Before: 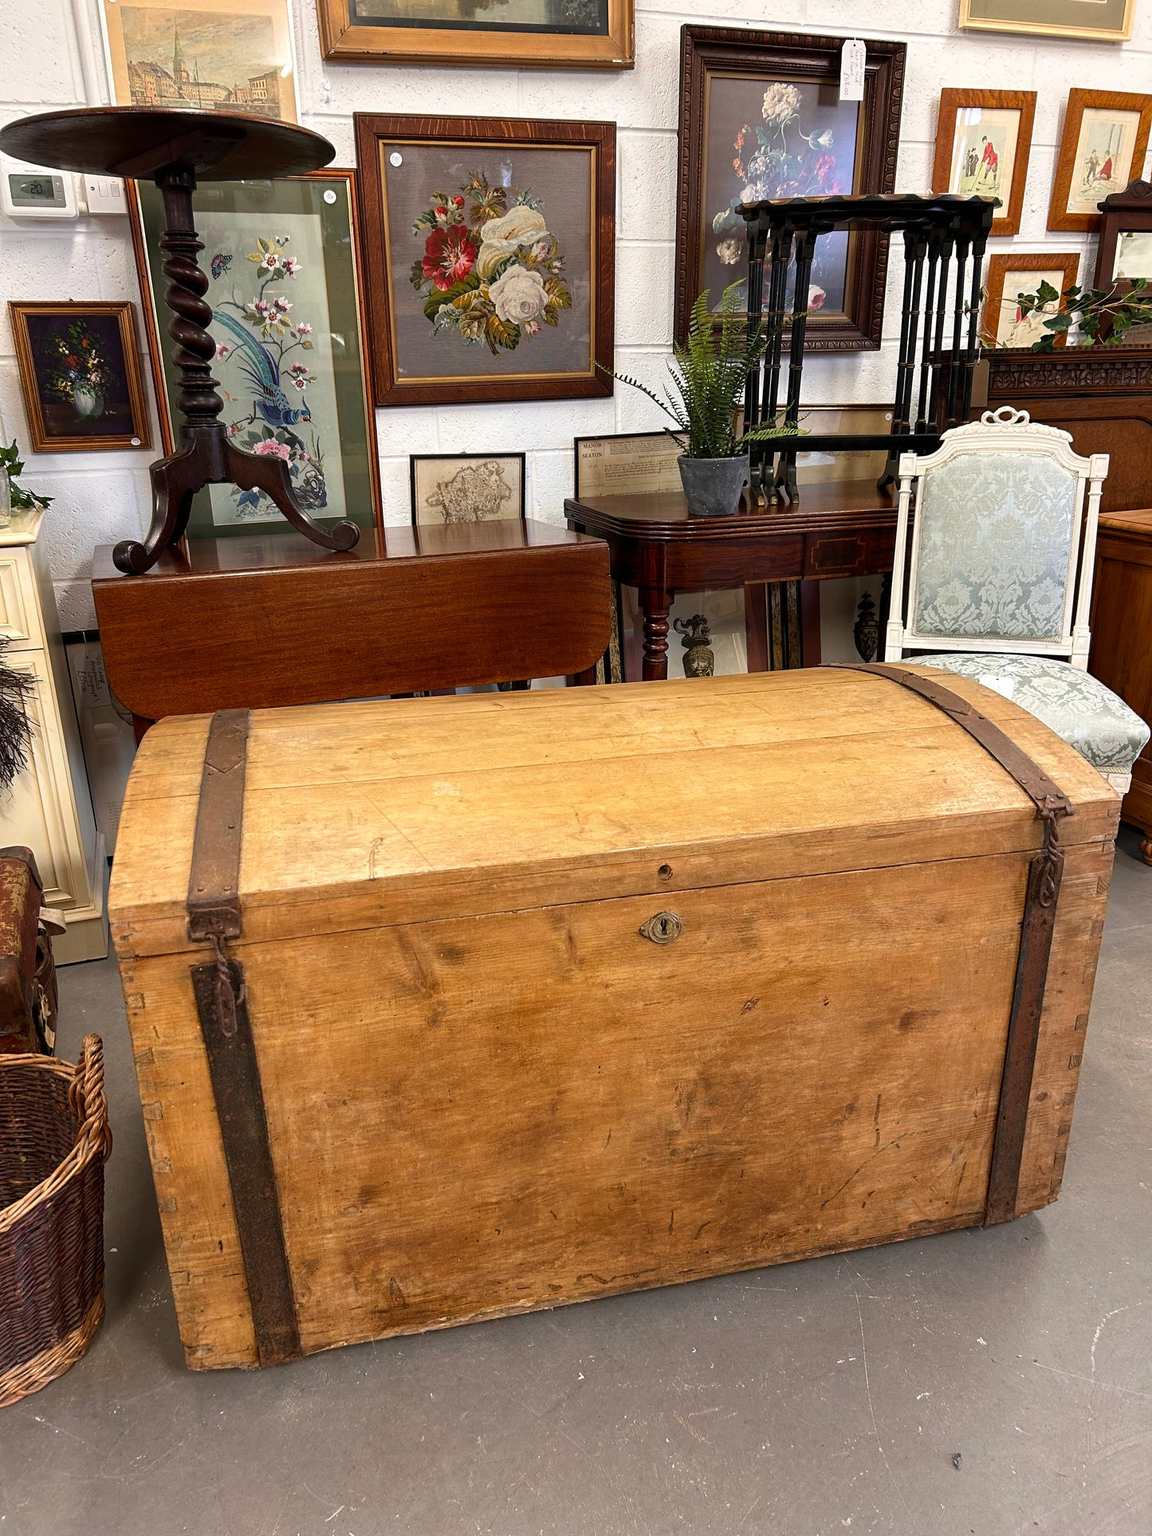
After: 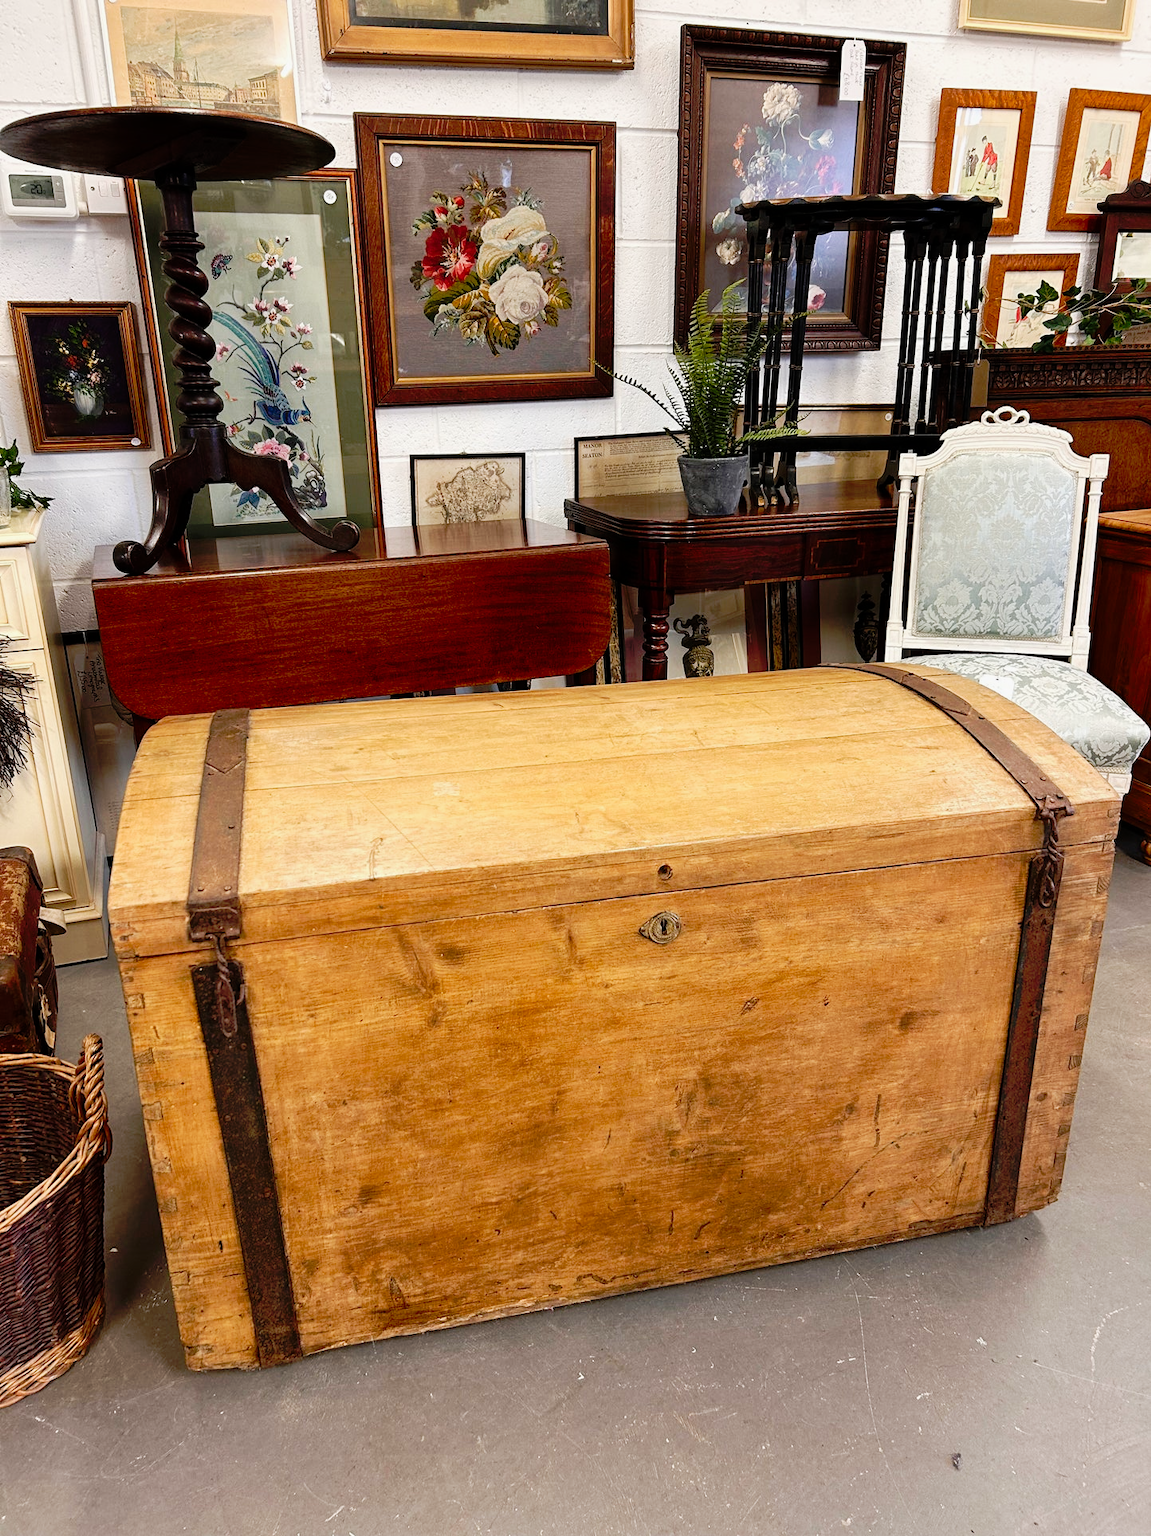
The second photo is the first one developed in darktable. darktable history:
tone curve: curves: ch0 [(0, 0) (0.105, 0.044) (0.195, 0.128) (0.283, 0.283) (0.384, 0.404) (0.485, 0.531) (0.635, 0.7) (0.832, 0.858) (1, 0.977)]; ch1 [(0, 0) (0.161, 0.092) (0.35, 0.33) (0.379, 0.401) (0.448, 0.478) (0.498, 0.503) (0.531, 0.537) (0.586, 0.563) (0.687, 0.648) (1, 1)]; ch2 [(0, 0) (0.359, 0.372) (0.437, 0.437) (0.483, 0.484) (0.53, 0.515) (0.556, 0.553) (0.635, 0.589) (1, 1)], preserve colors none
